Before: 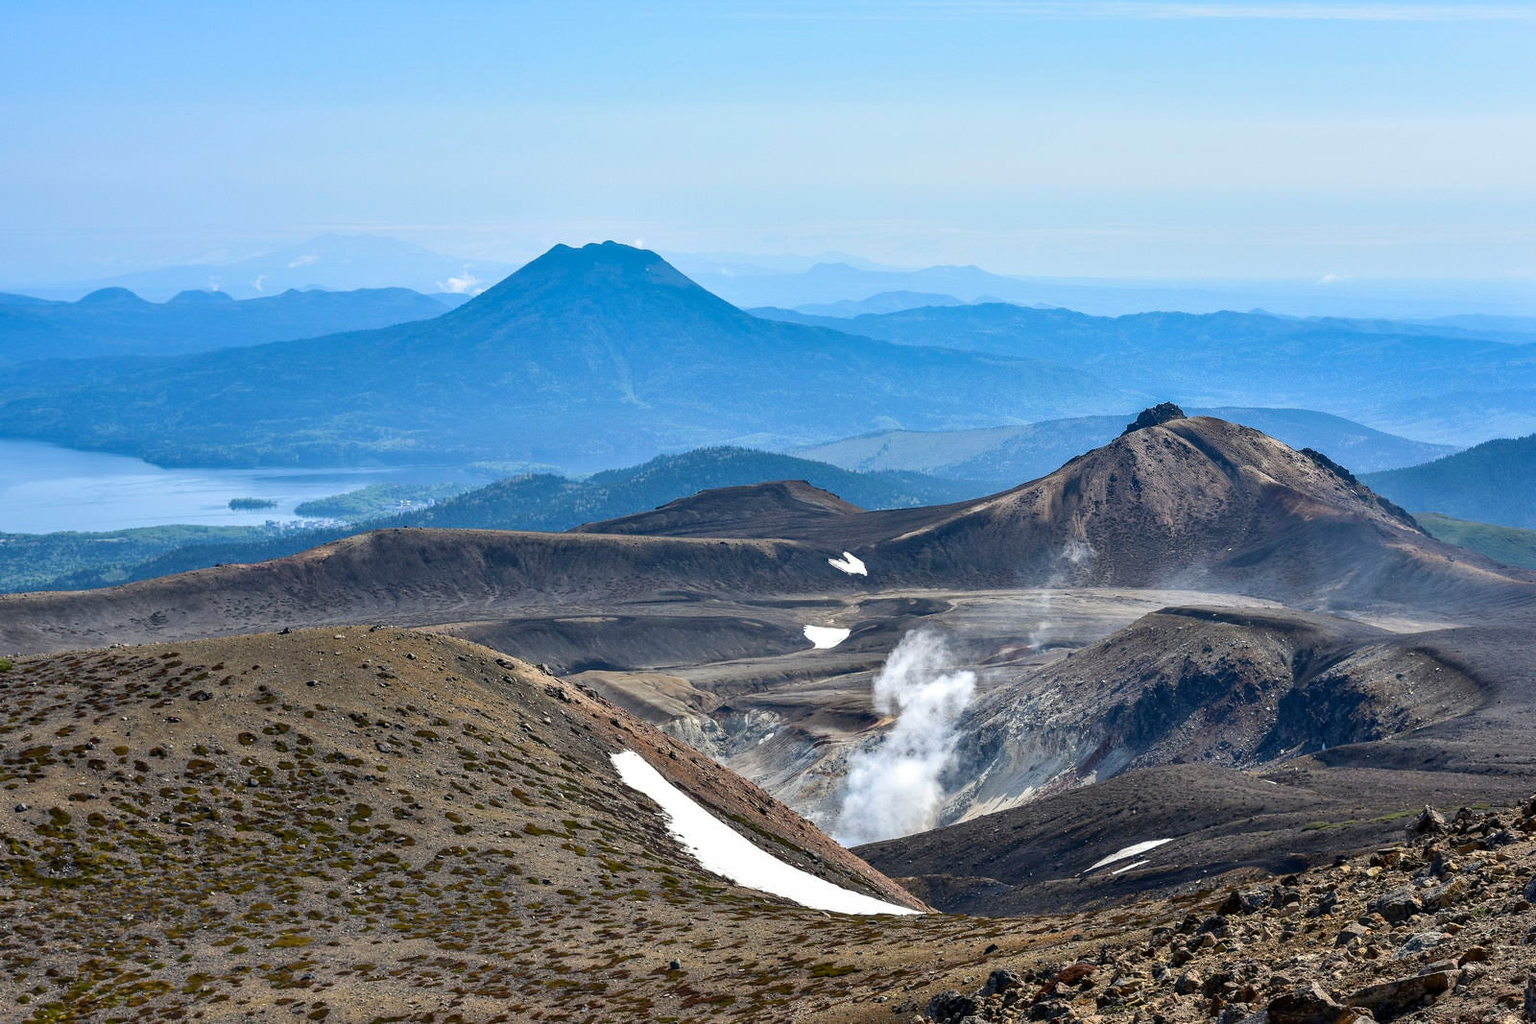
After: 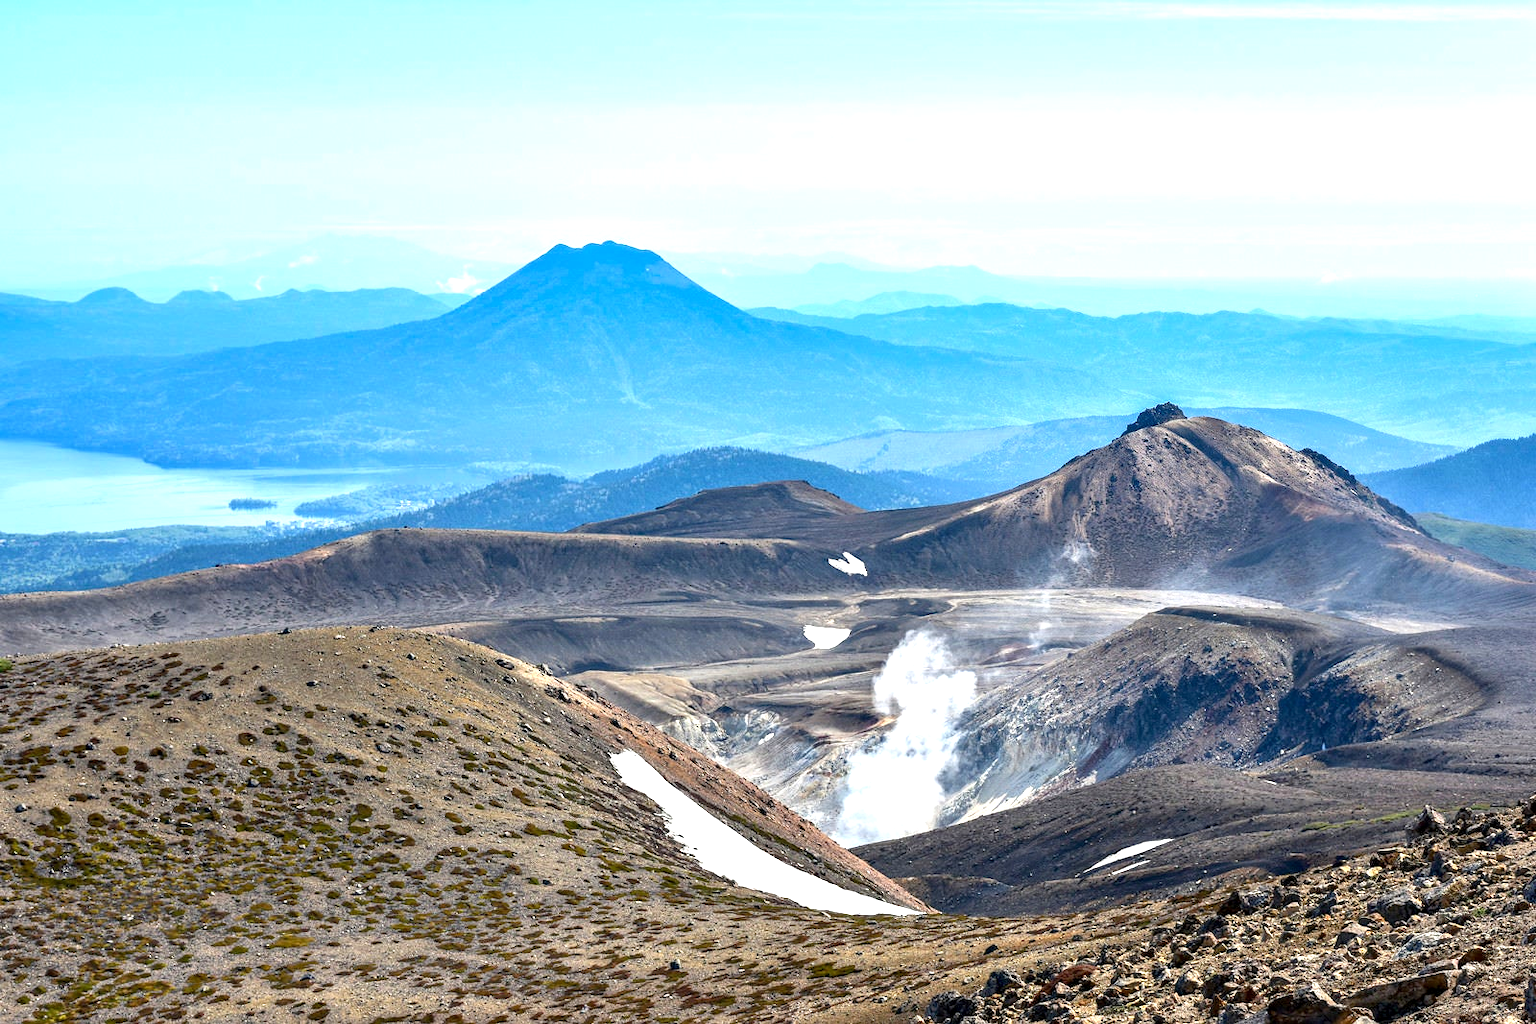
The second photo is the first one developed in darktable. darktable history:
exposure: black level correction 0.001, exposure 0.956 EV, compensate exposure bias true, compensate highlight preservation false
